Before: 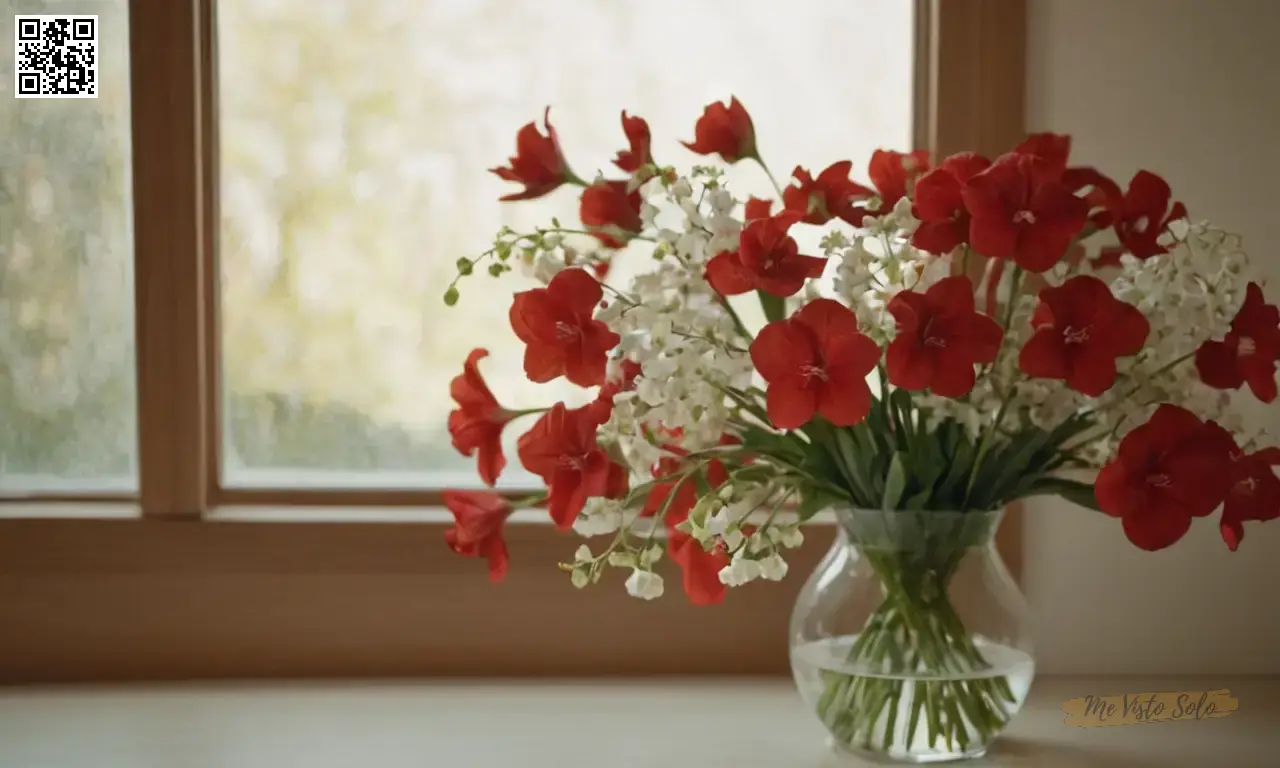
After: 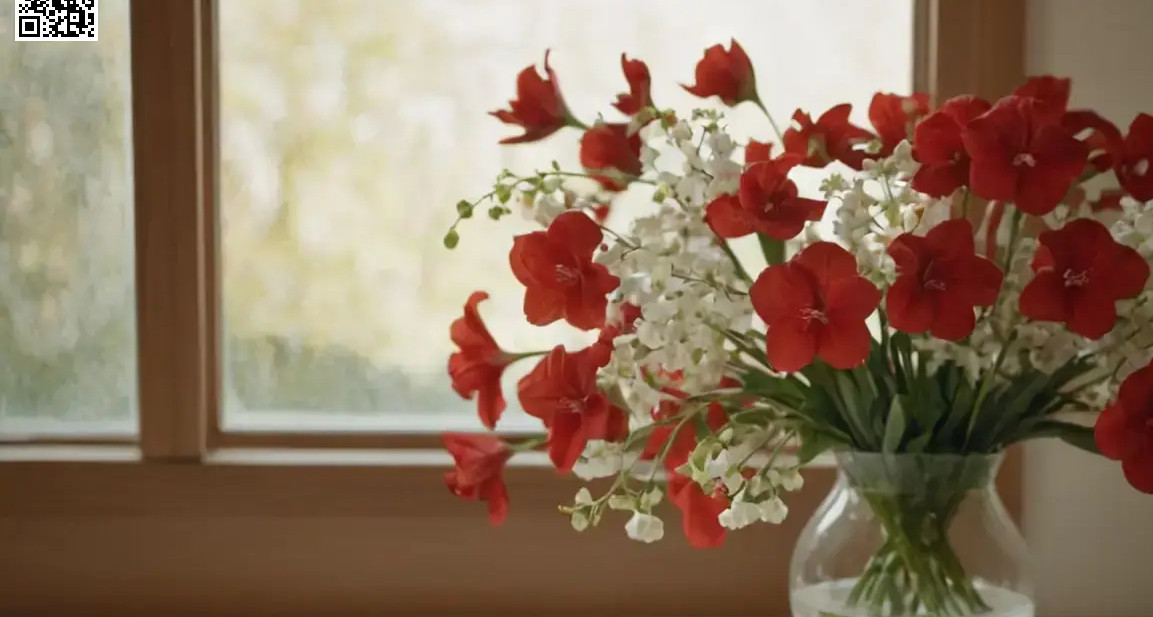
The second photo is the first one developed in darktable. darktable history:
crop: top 7.529%, right 9.902%, bottom 12.02%
